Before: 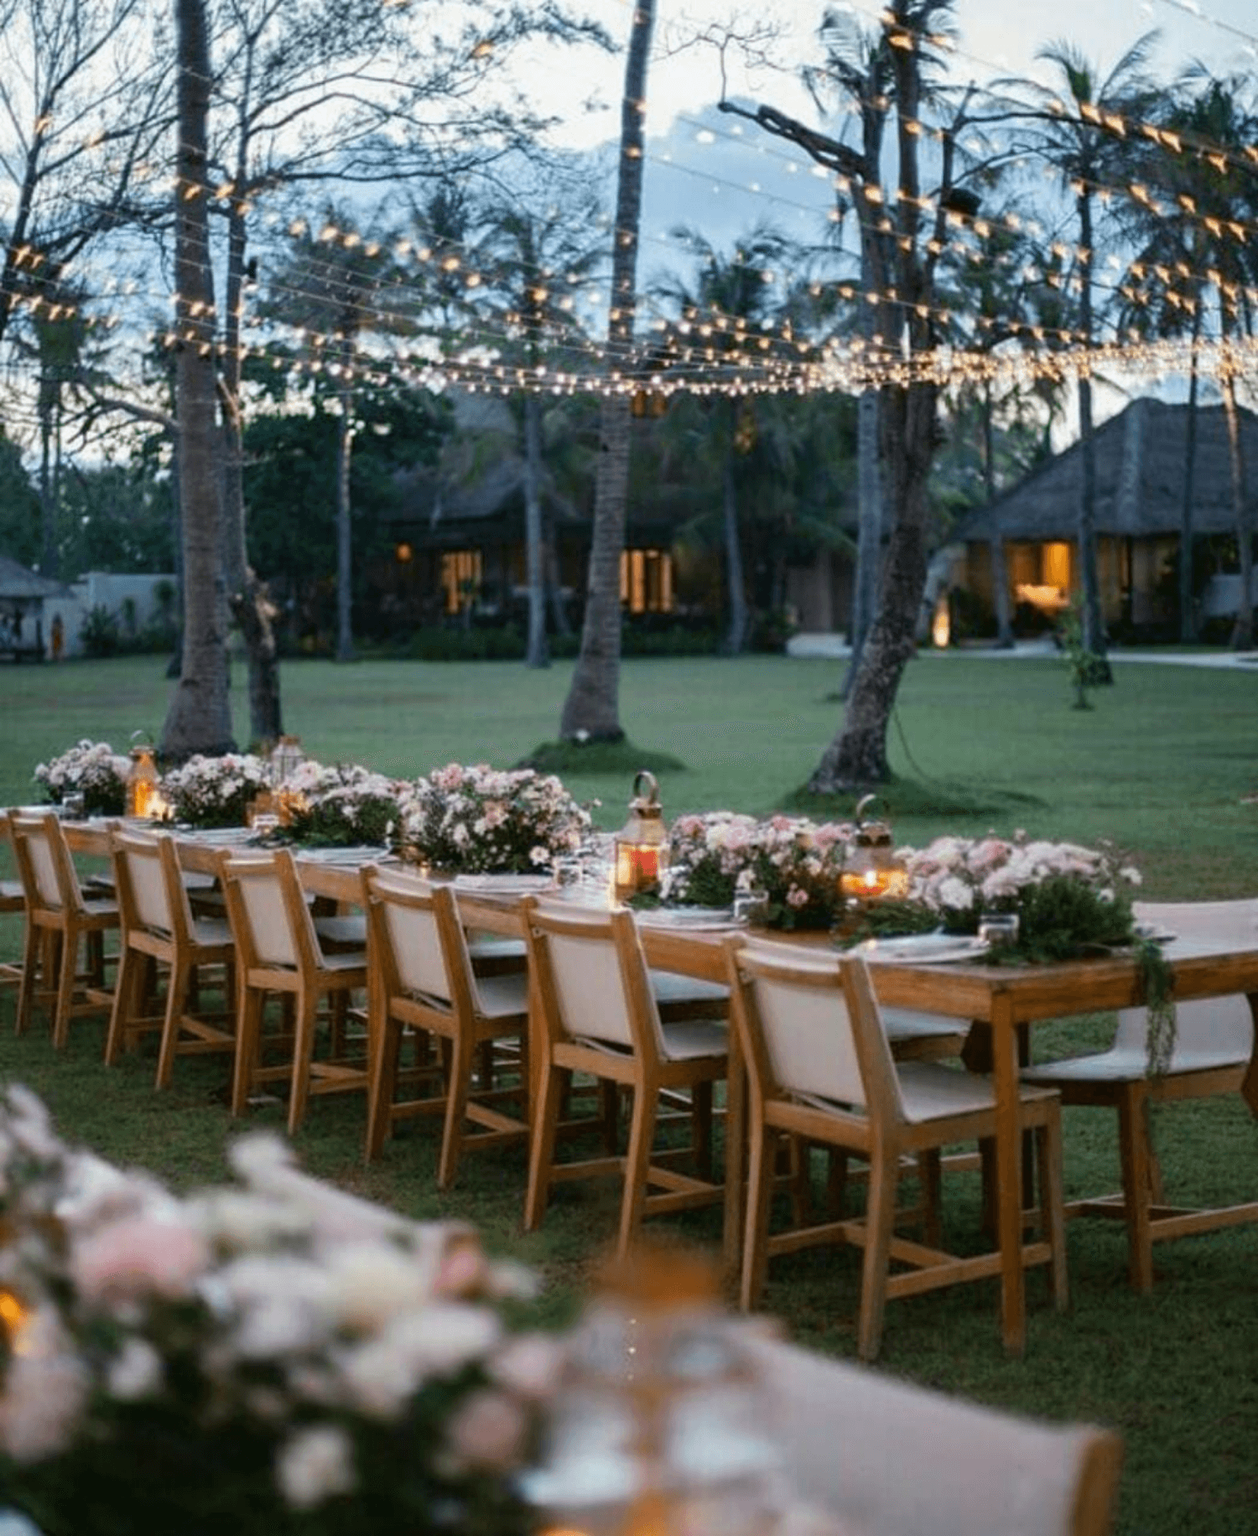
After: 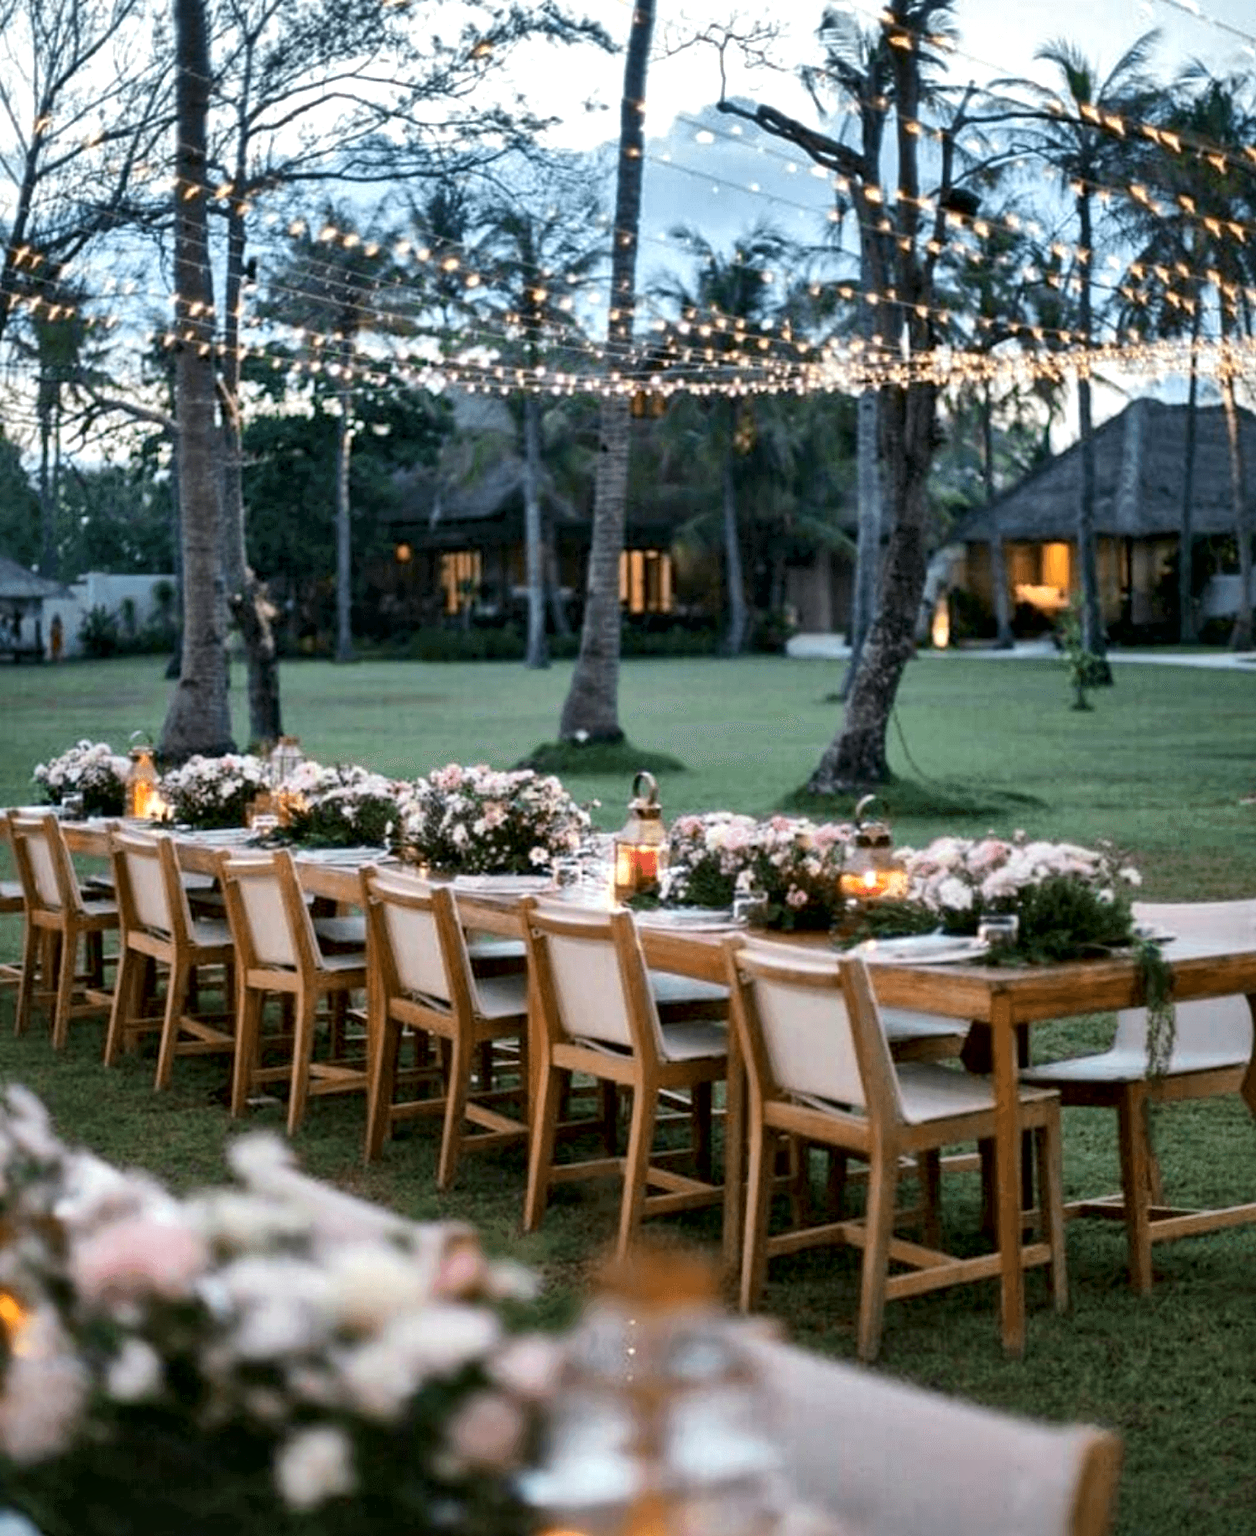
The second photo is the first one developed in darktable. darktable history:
shadows and highlights: radius 264.75, soften with gaussian
crop and rotate: left 0.126%
exposure: exposure 0.258 EV, compensate highlight preservation false
local contrast: mode bilateral grid, contrast 25, coarseness 60, detail 151%, midtone range 0.2
